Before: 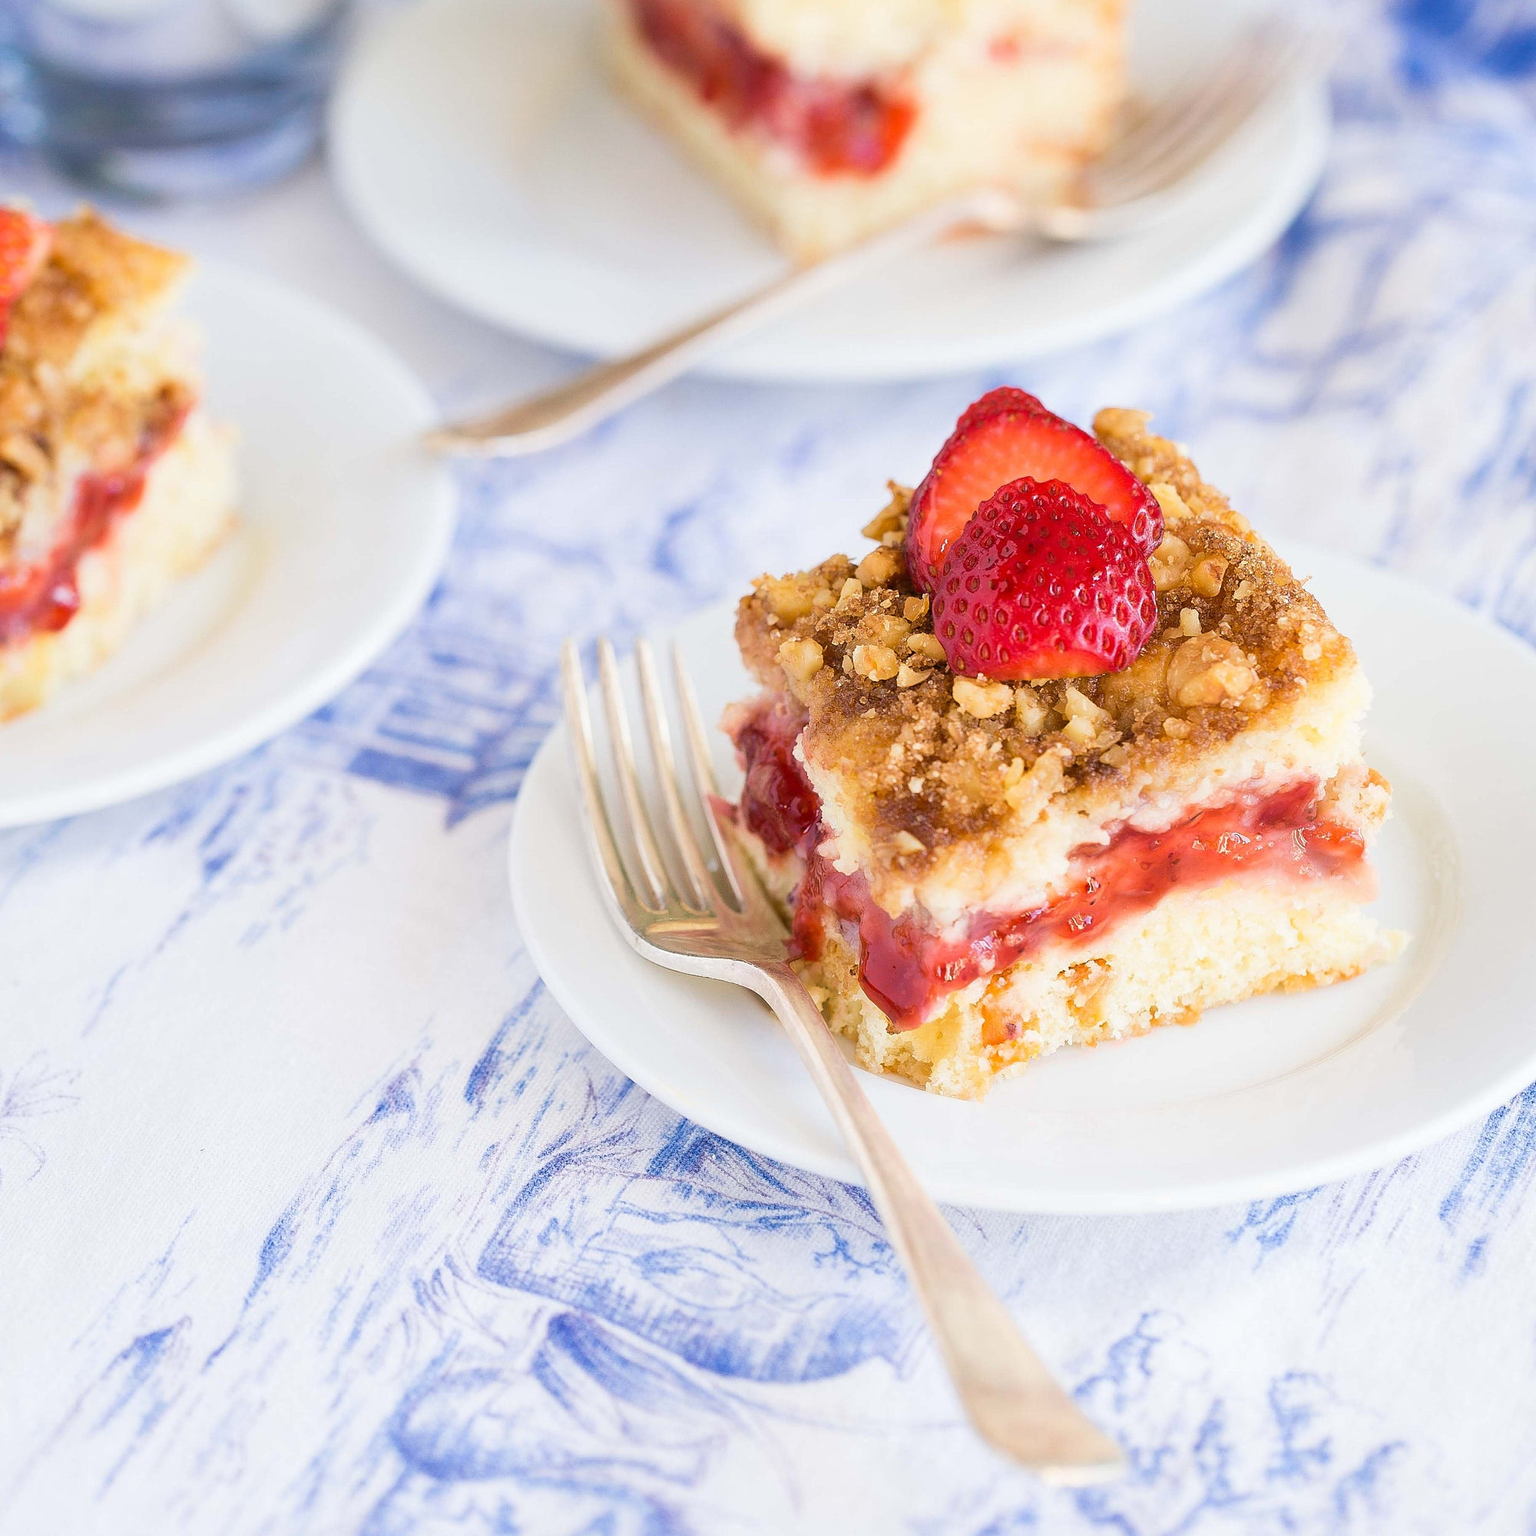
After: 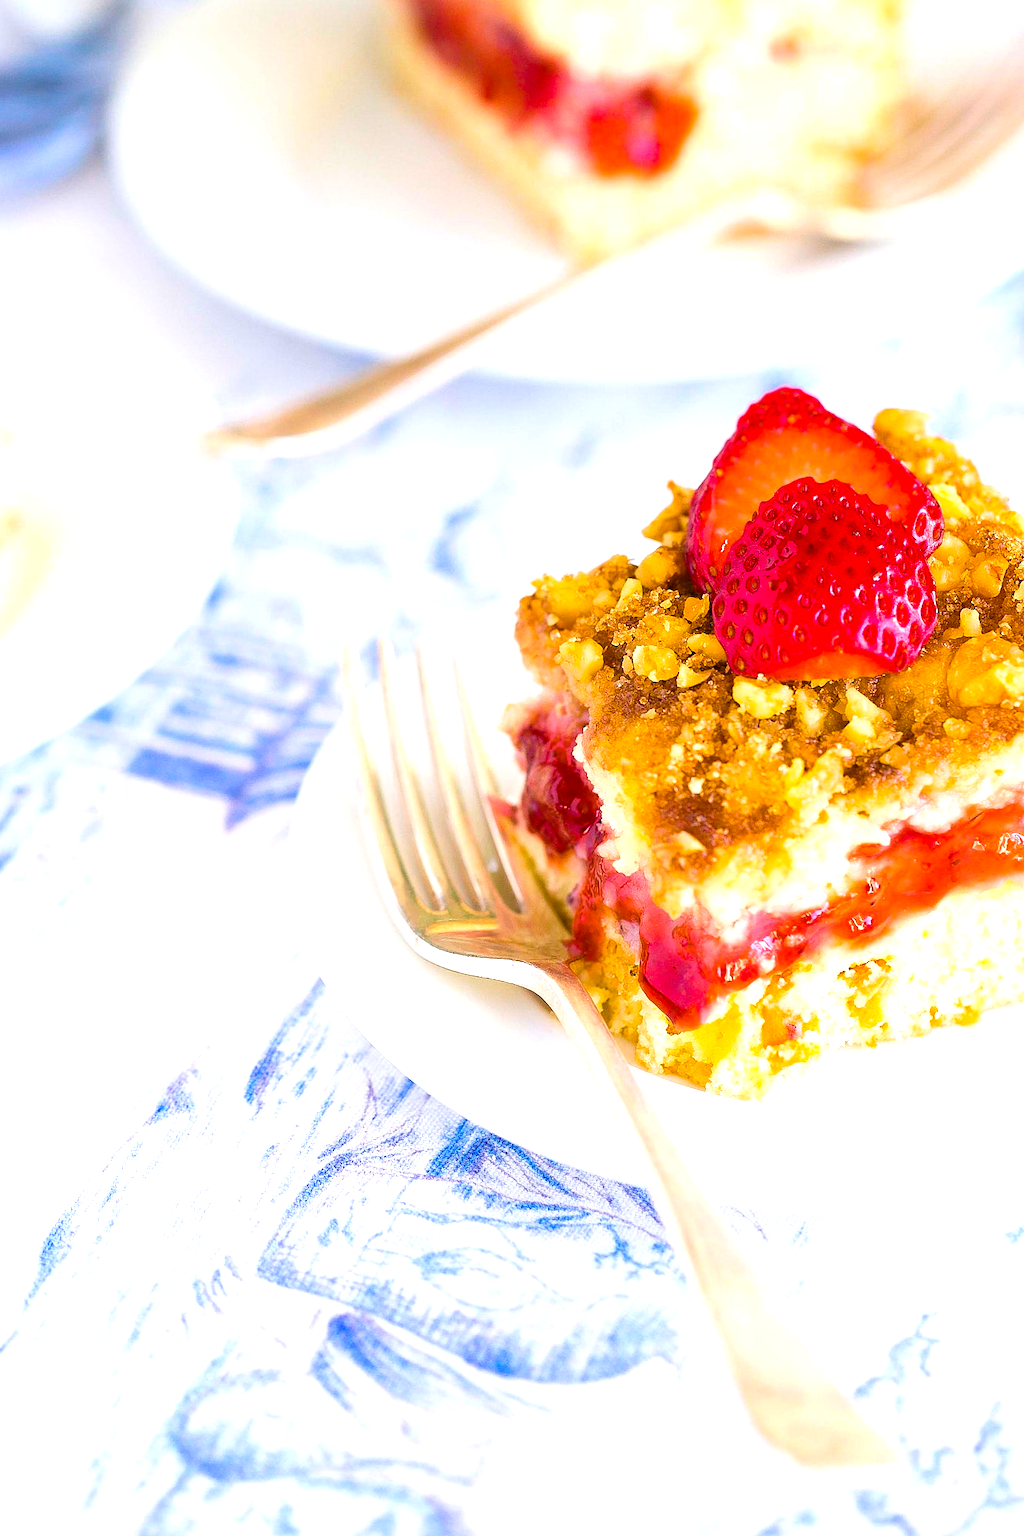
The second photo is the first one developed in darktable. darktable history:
exposure: exposure 0.64 EV, compensate highlight preservation false
crop and rotate: left 14.385%, right 18.948%
color balance rgb: linear chroma grading › global chroma 15%, perceptual saturation grading › global saturation 30%
